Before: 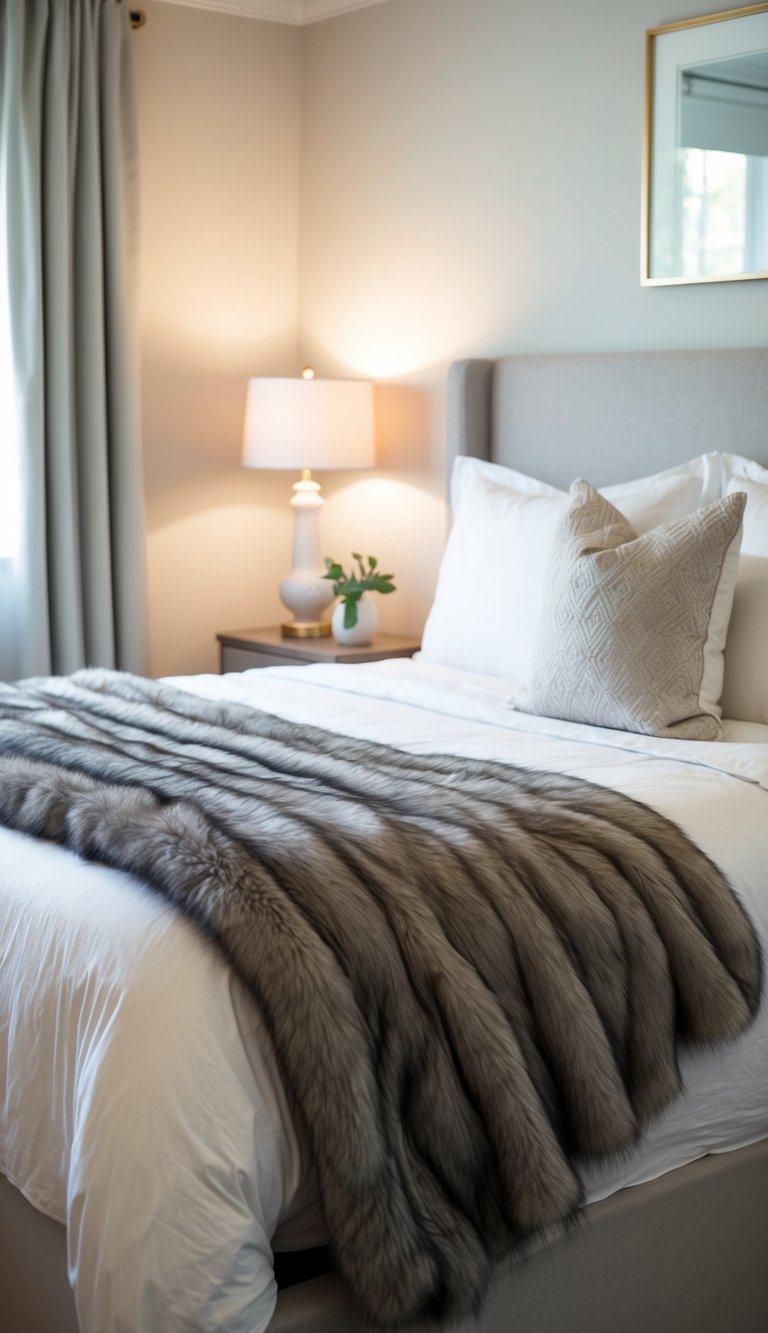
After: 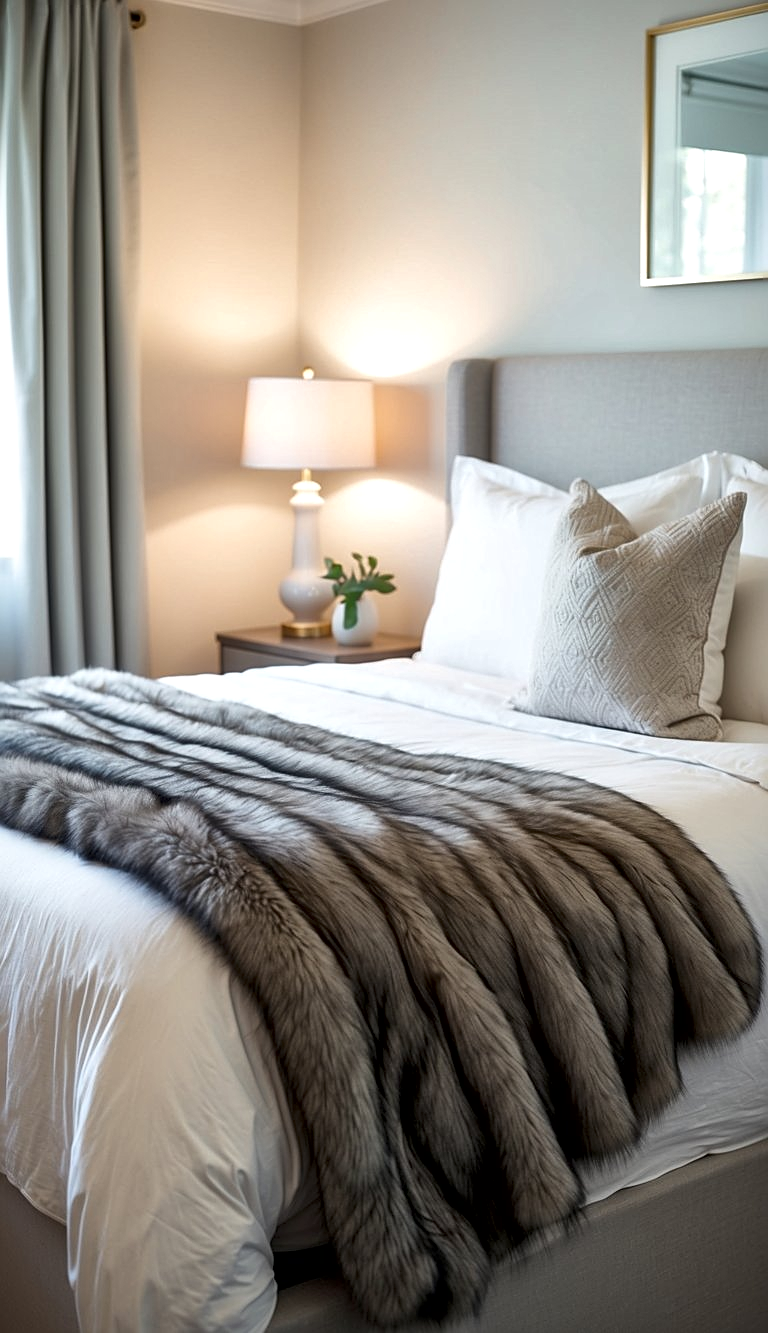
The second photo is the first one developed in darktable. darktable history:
local contrast: mode bilateral grid, contrast 19, coarseness 49, detail 161%, midtone range 0.2
sharpen: on, module defaults
